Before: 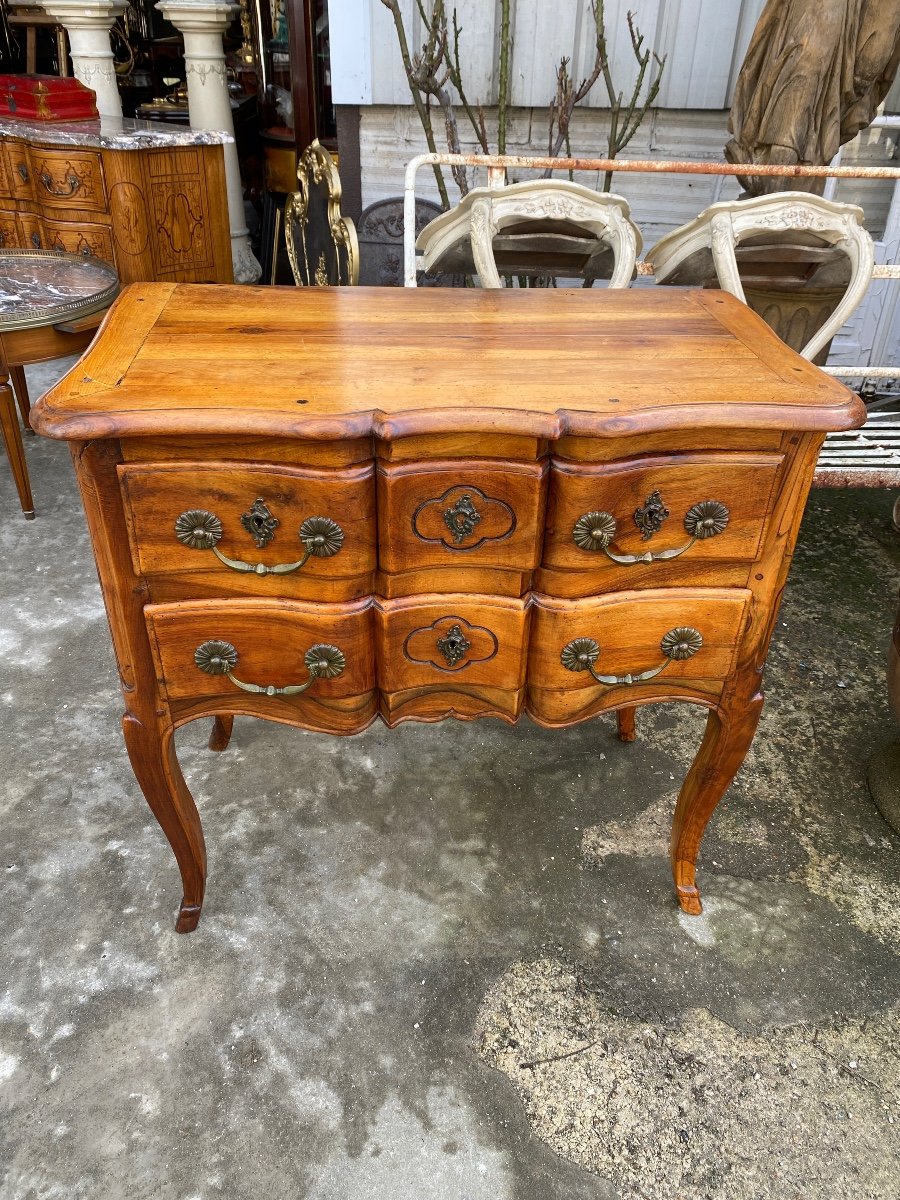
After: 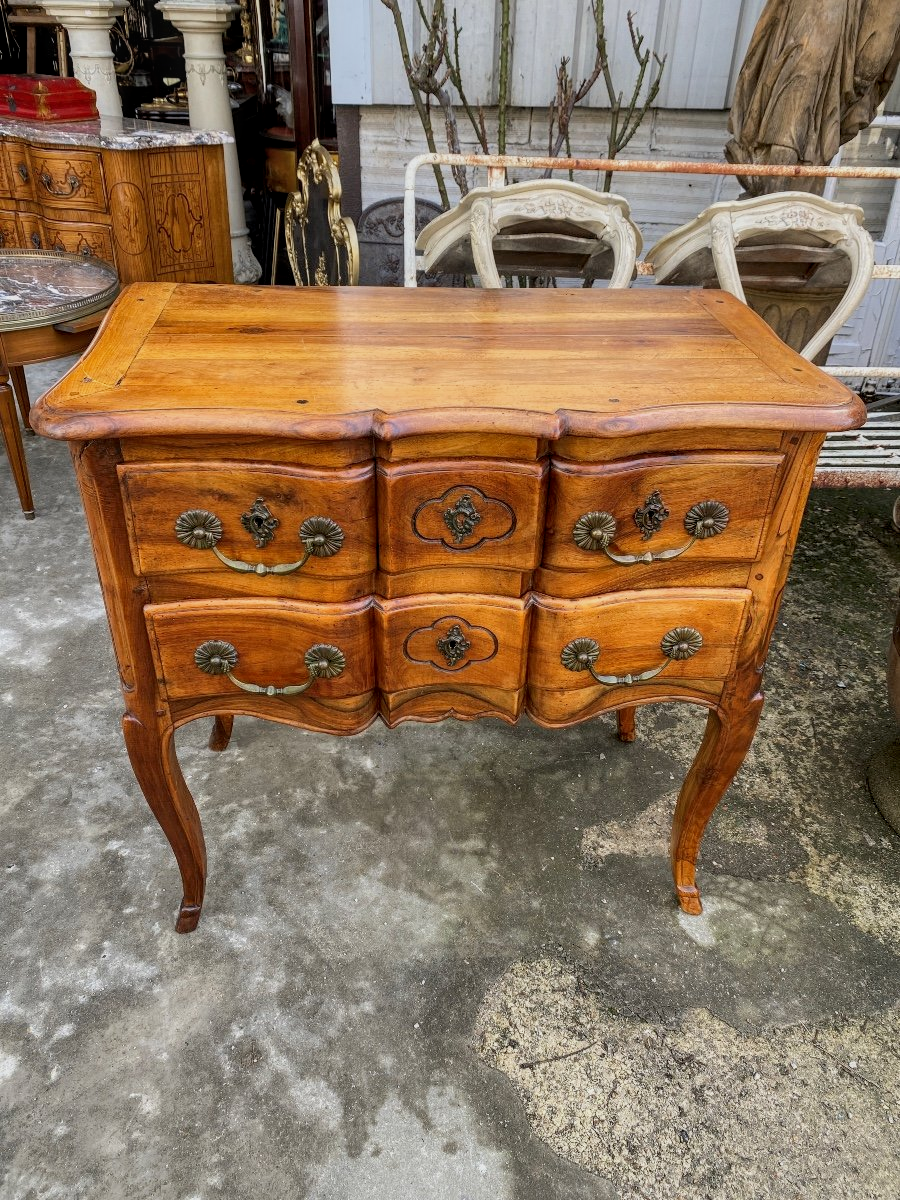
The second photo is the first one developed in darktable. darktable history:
shadows and highlights: shadows 12.41, white point adjustment 1.17, soften with gaussian
filmic rgb: black relative exposure -16 EV, white relative exposure 4.04 EV, target black luminance 0%, hardness 7.59, latitude 72.17%, contrast 0.896, highlights saturation mix 10.42%, shadows ↔ highlights balance -0.368%, color science v6 (2022)
local contrast: on, module defaults
